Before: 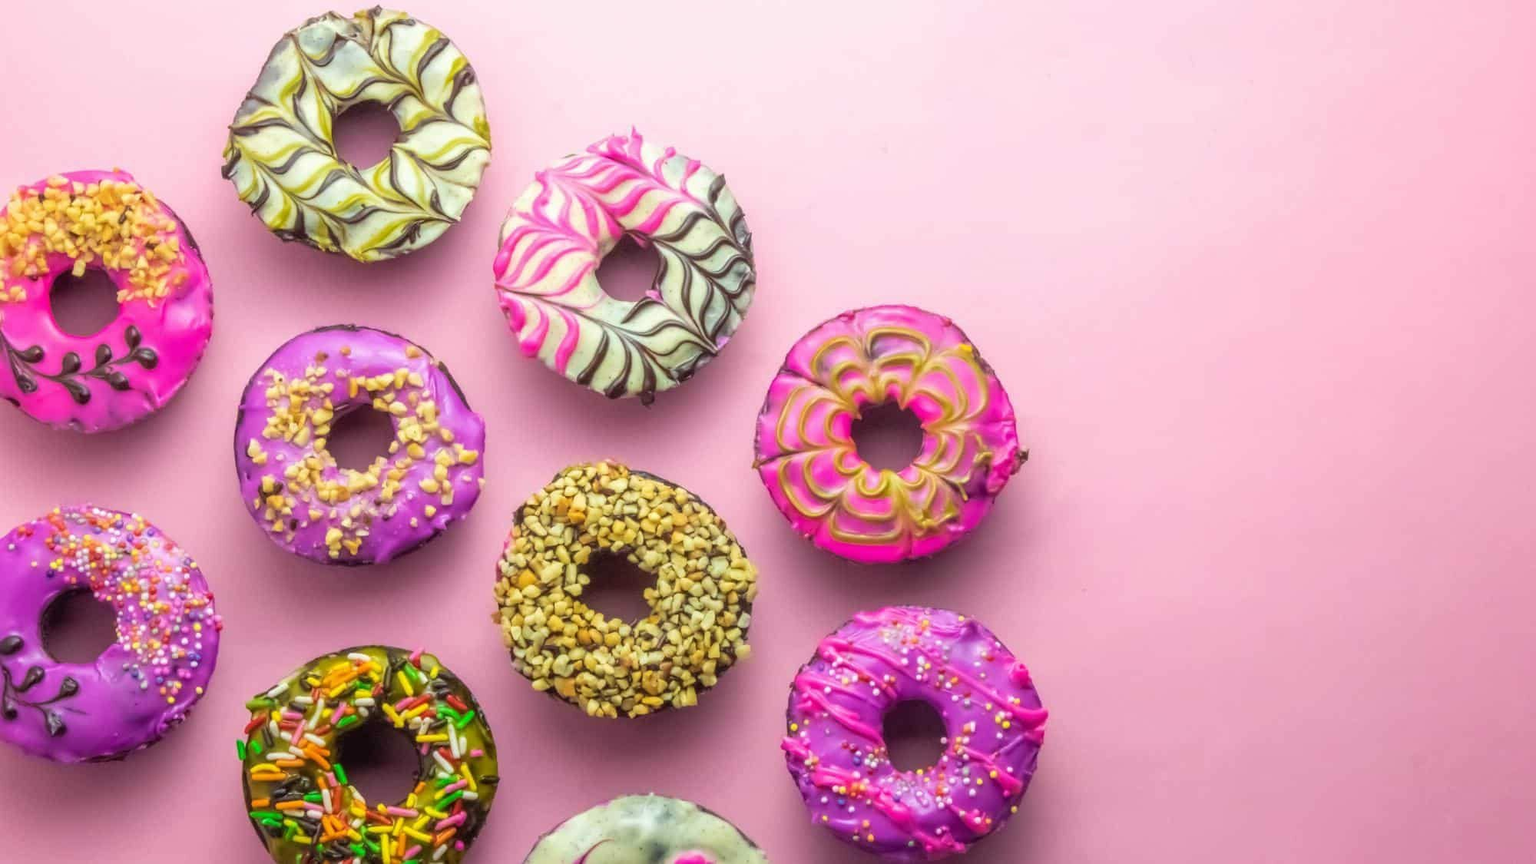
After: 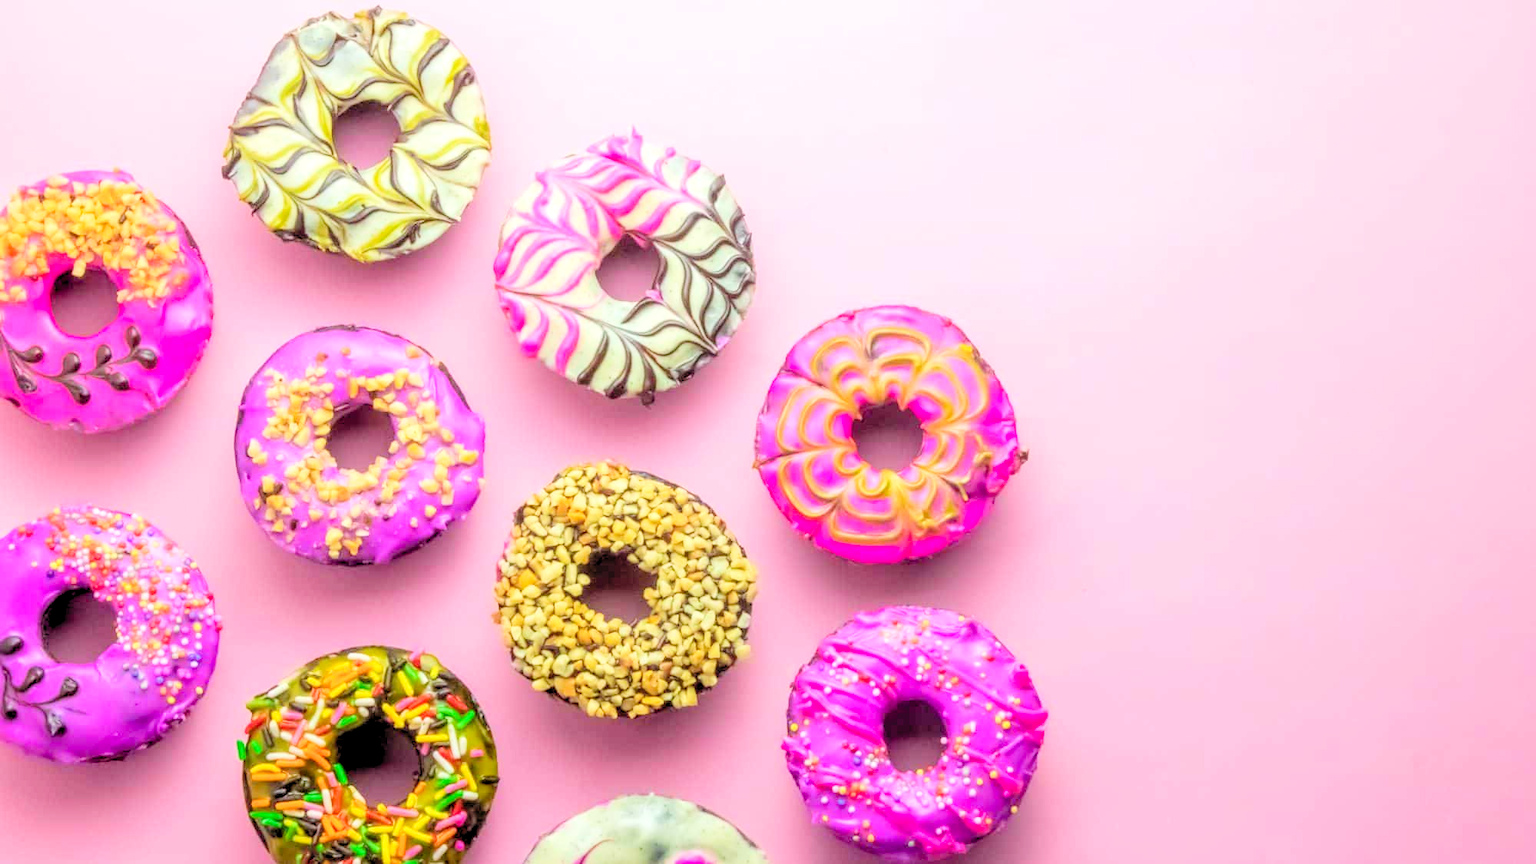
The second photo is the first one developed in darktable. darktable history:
filmic rgb: black relative exposure -7.65 EV, white relative exposure 4.56 EV, hardness 3.61
levels: levels [0.036, 0.364, 0.827]
